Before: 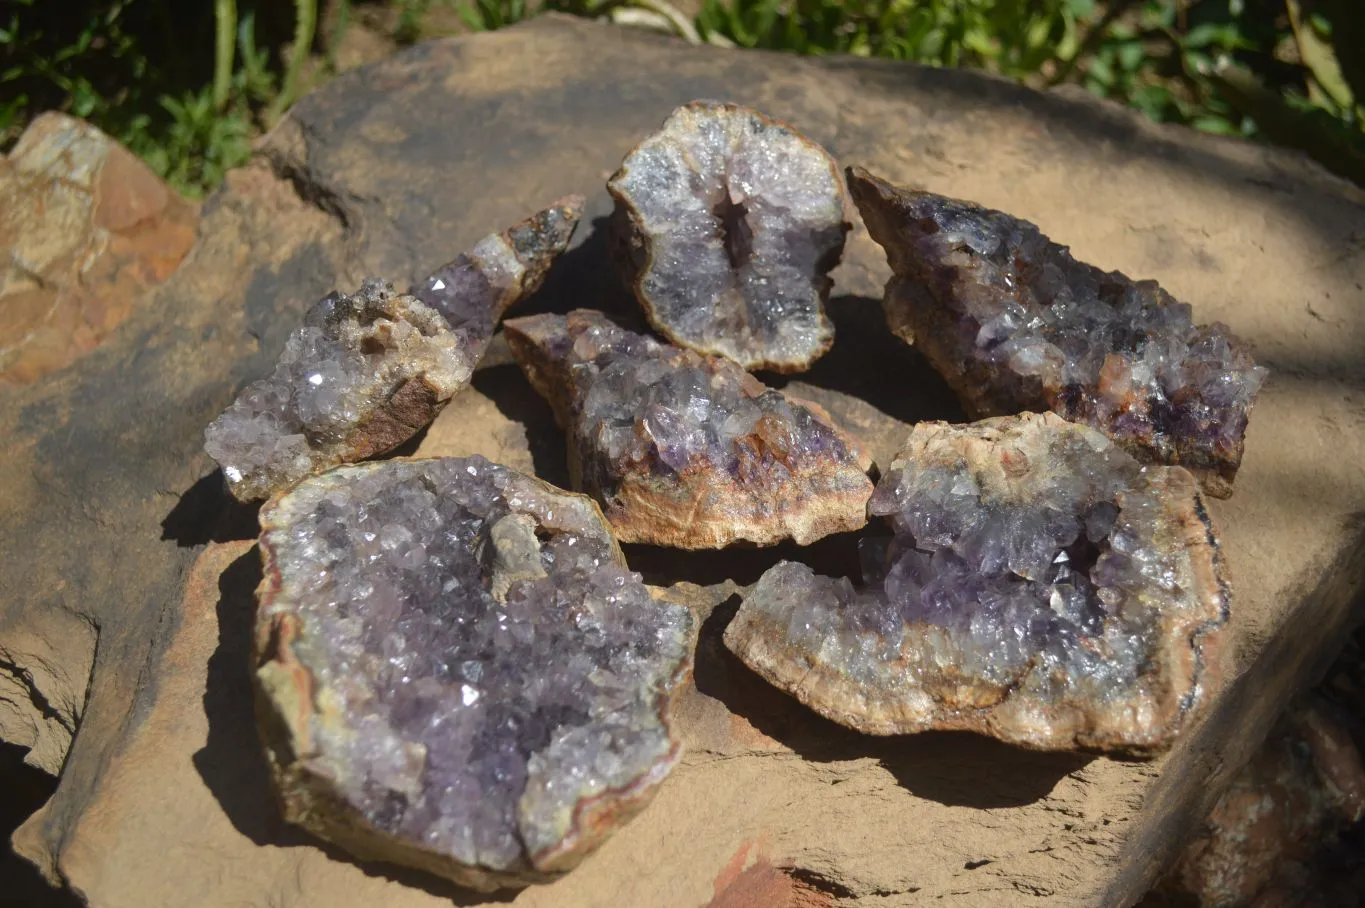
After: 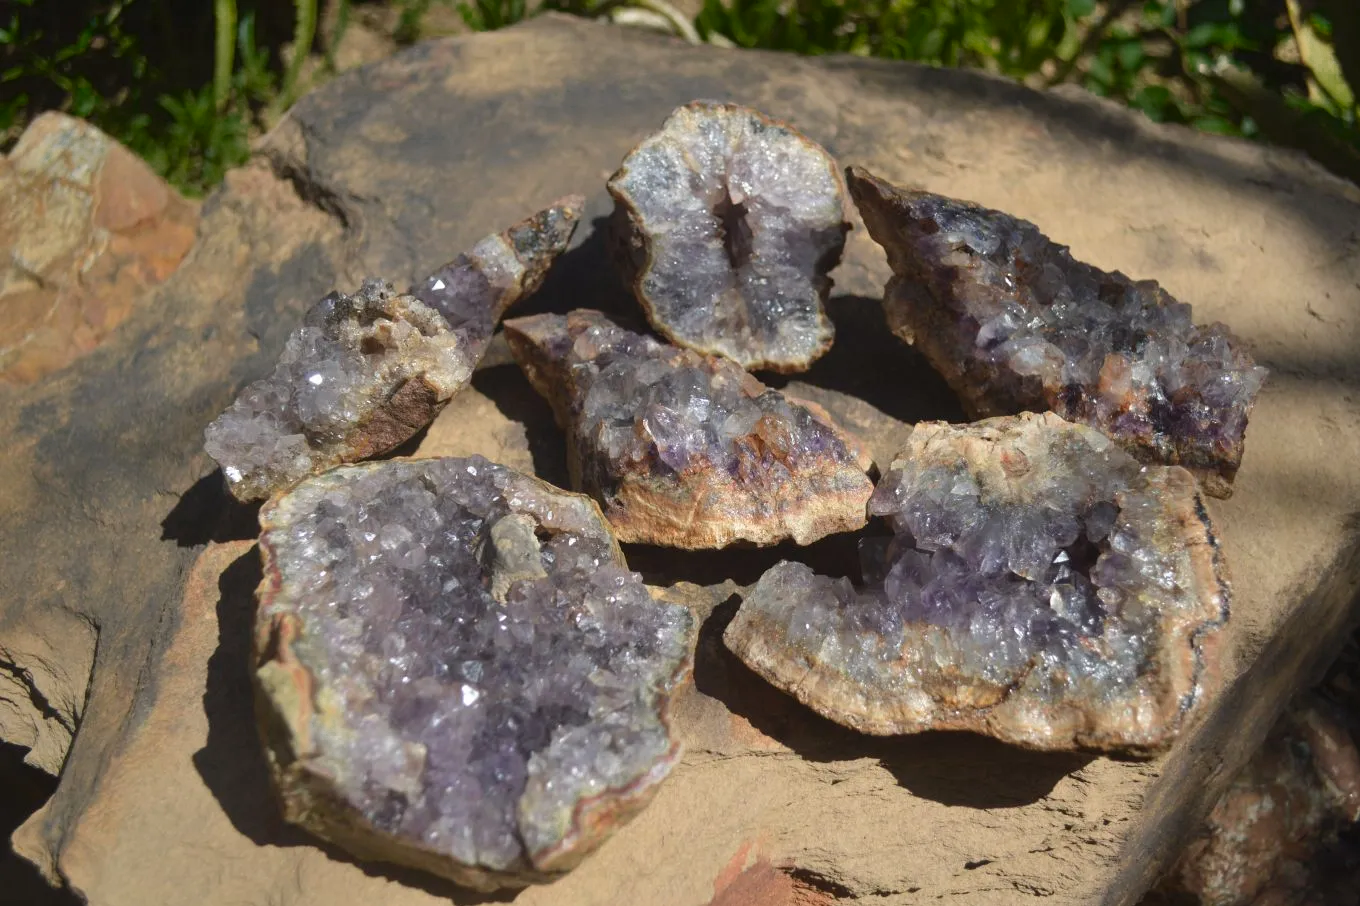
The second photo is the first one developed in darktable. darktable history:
exposure: compensate exposure bias true, compensate highlight preservation false
shadows and highlights: shadows 49.33, highlights -40.79, soften with gaussian
crop: left 0.035%
color zones: curves: ch0 [(0.25, 0.5) (0.347, 0.092) (0.75, 0.5)]; ch1 [(0.25, 0.5) (0.33, 0.51) (0.75, 0.5)]
